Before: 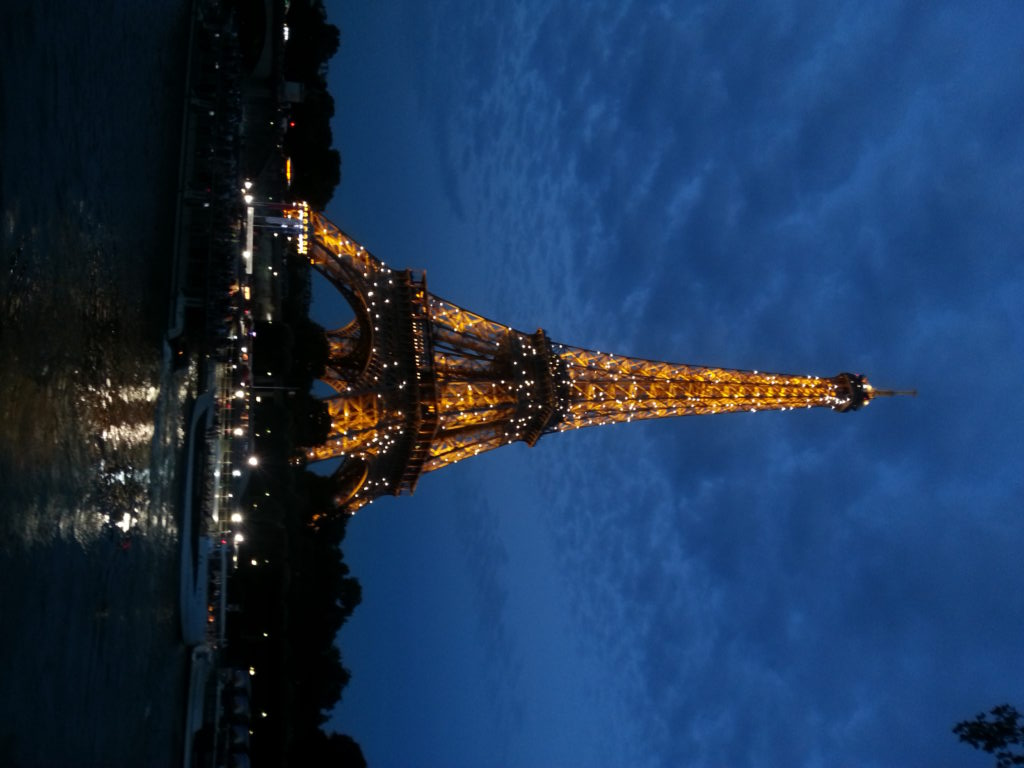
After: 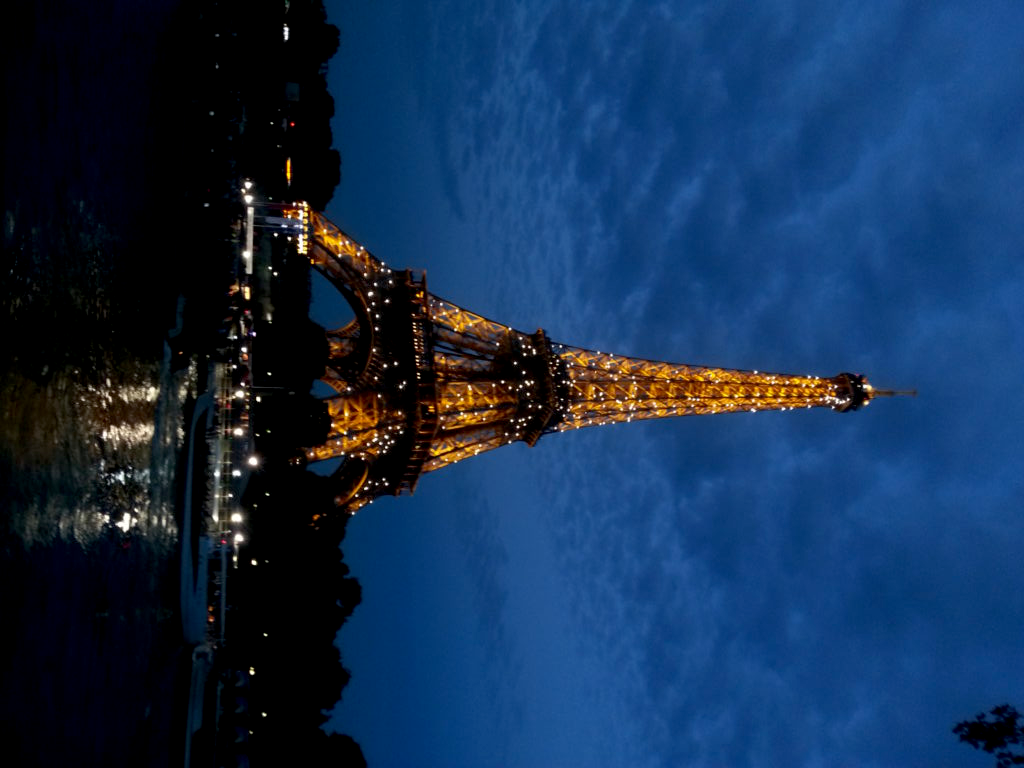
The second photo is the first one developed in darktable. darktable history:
exposure: black level correction 0.006, compensate highlight preservation false
